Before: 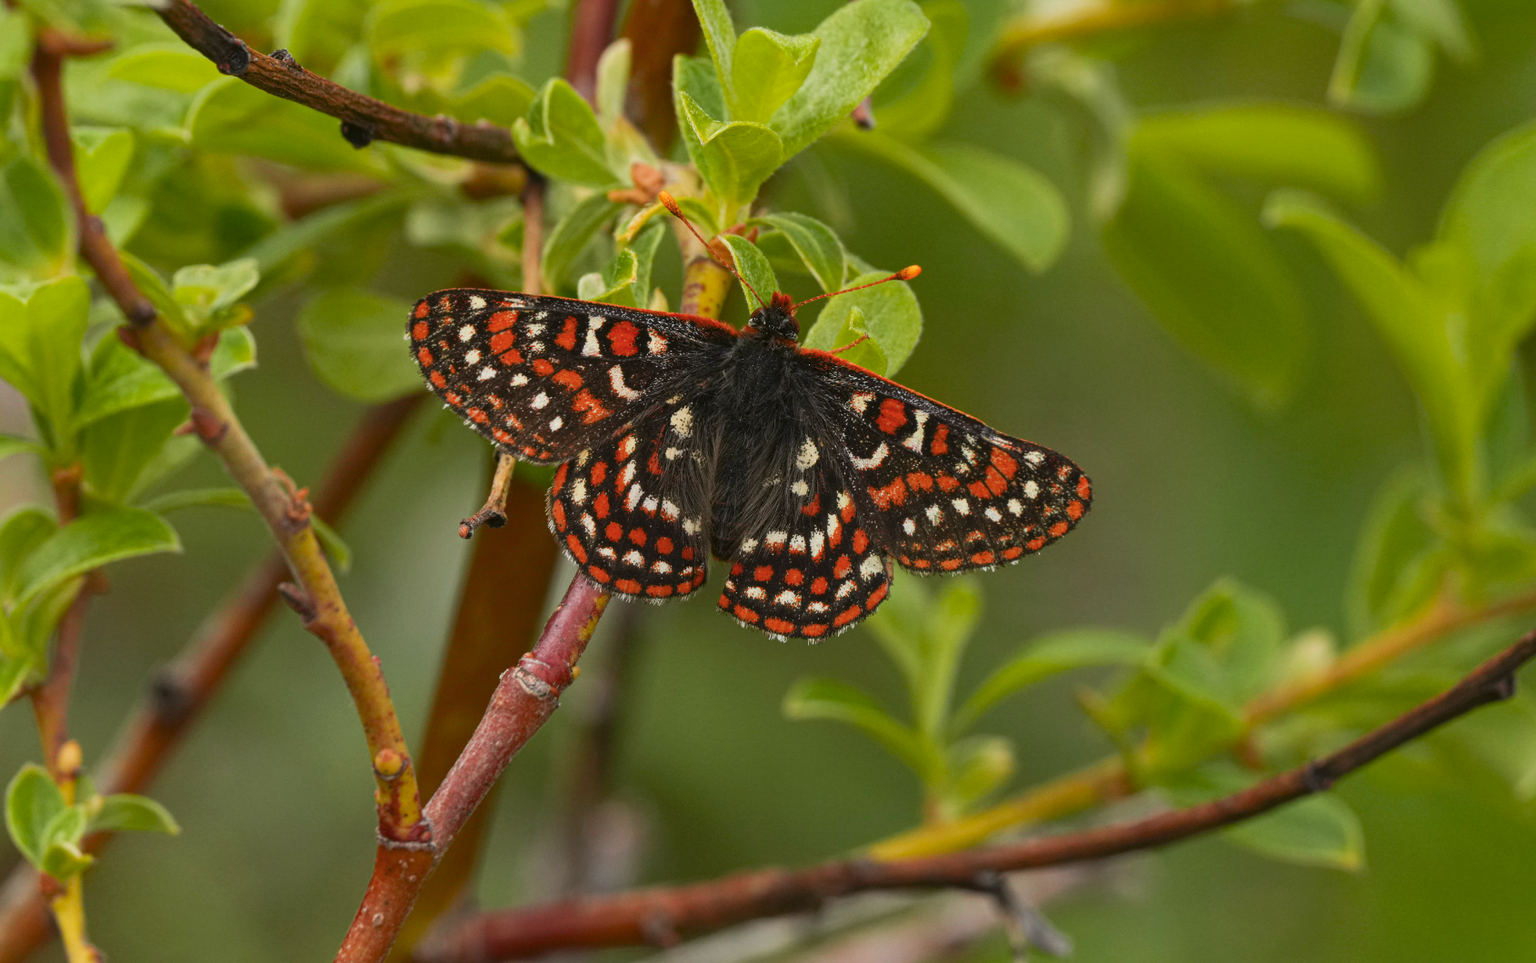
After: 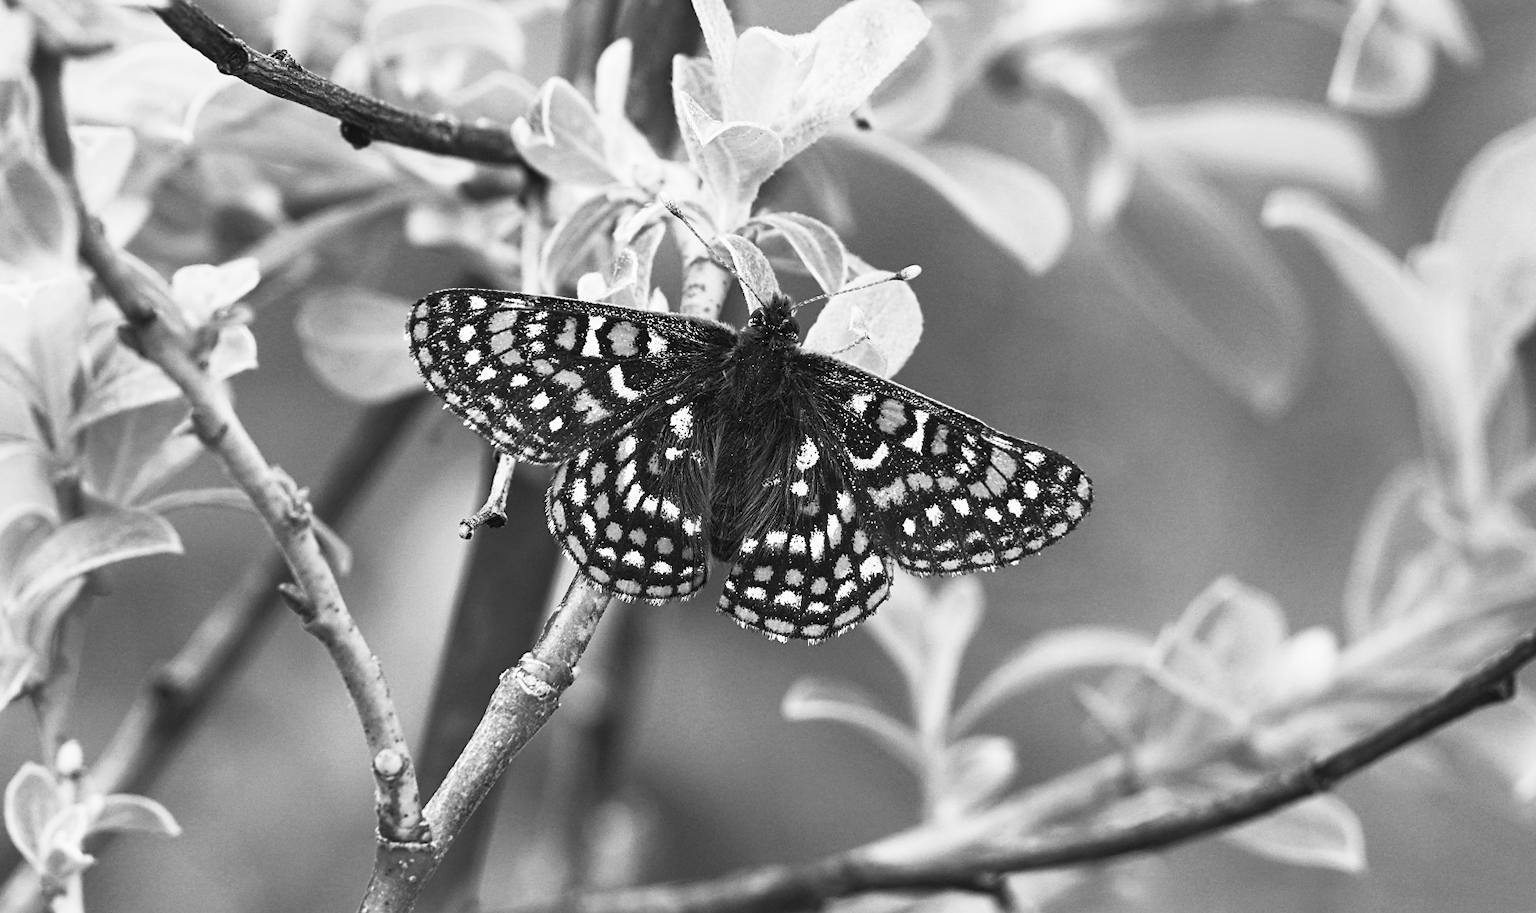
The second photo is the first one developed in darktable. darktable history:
sharpen: radius 1.864, amount 0.398, threshold 1.271
crop and rotate: top 0%, bottom 5.097%
contrast brightness saturation: contrast 0.53, brightness 0.47, saturation -1
exposure: exposure 0.2 EV, compensate highlight preservation false
